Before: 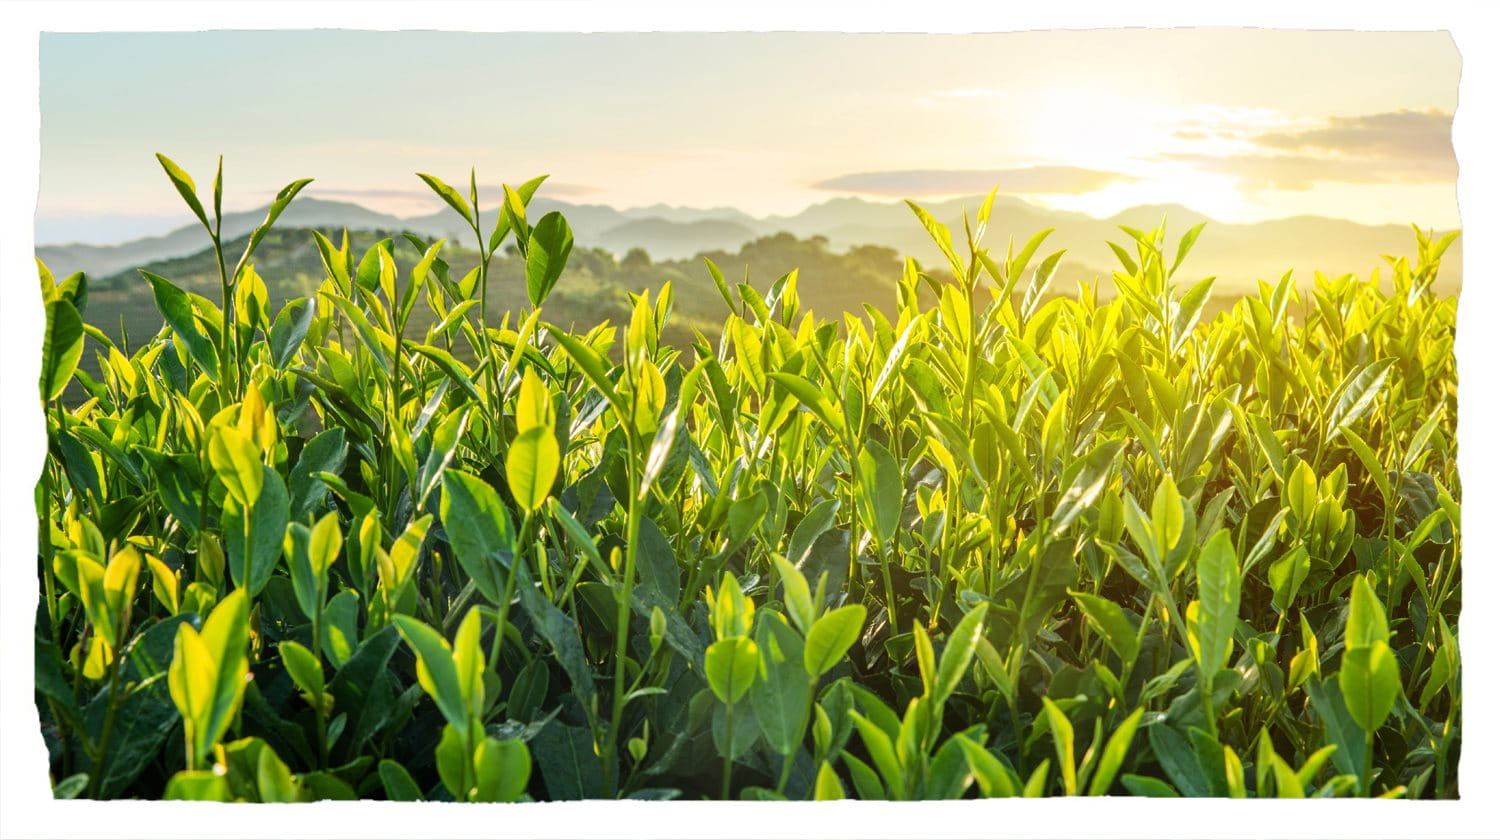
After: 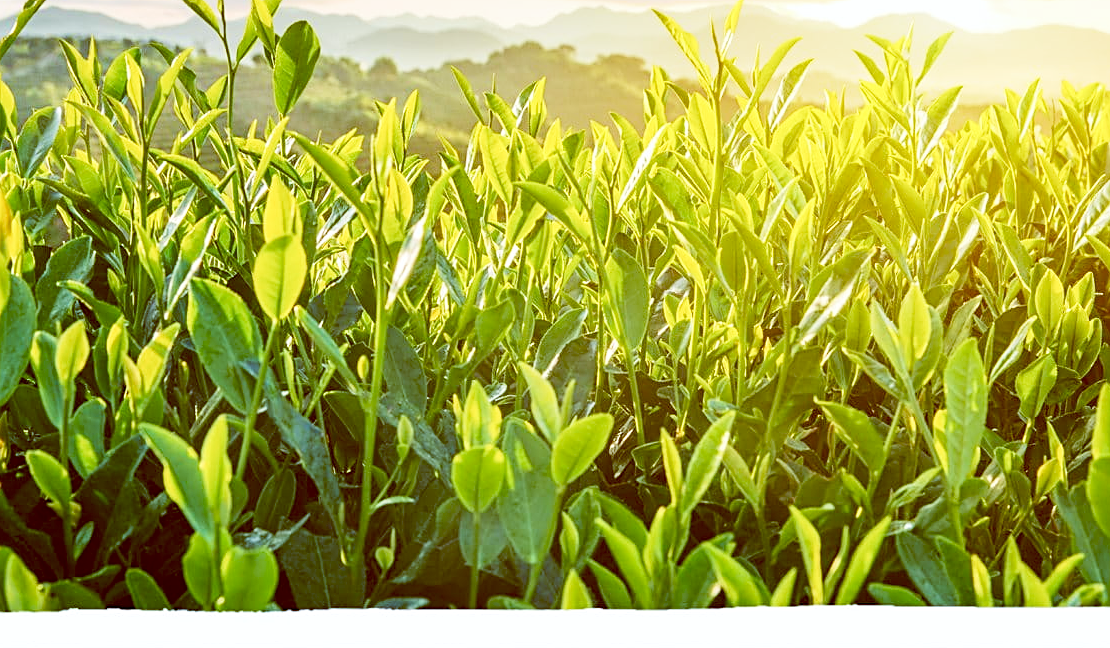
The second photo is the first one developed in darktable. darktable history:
sharpen: on, module defaults
color balance: lift [1, 1.015, 1.004, 0.985], gamma [1, 0.958, 0.971, 1.042], gain [1, 0.956, 0.977, 1.044]
velvia: on, module defaults
crop: left 16.871%, top 22.857%, right 9.116%
base curve: curves: ch0 [(0, 0) (0.204, 0.334) (0.55, 0.733) (1, 1)], preserve colors none
